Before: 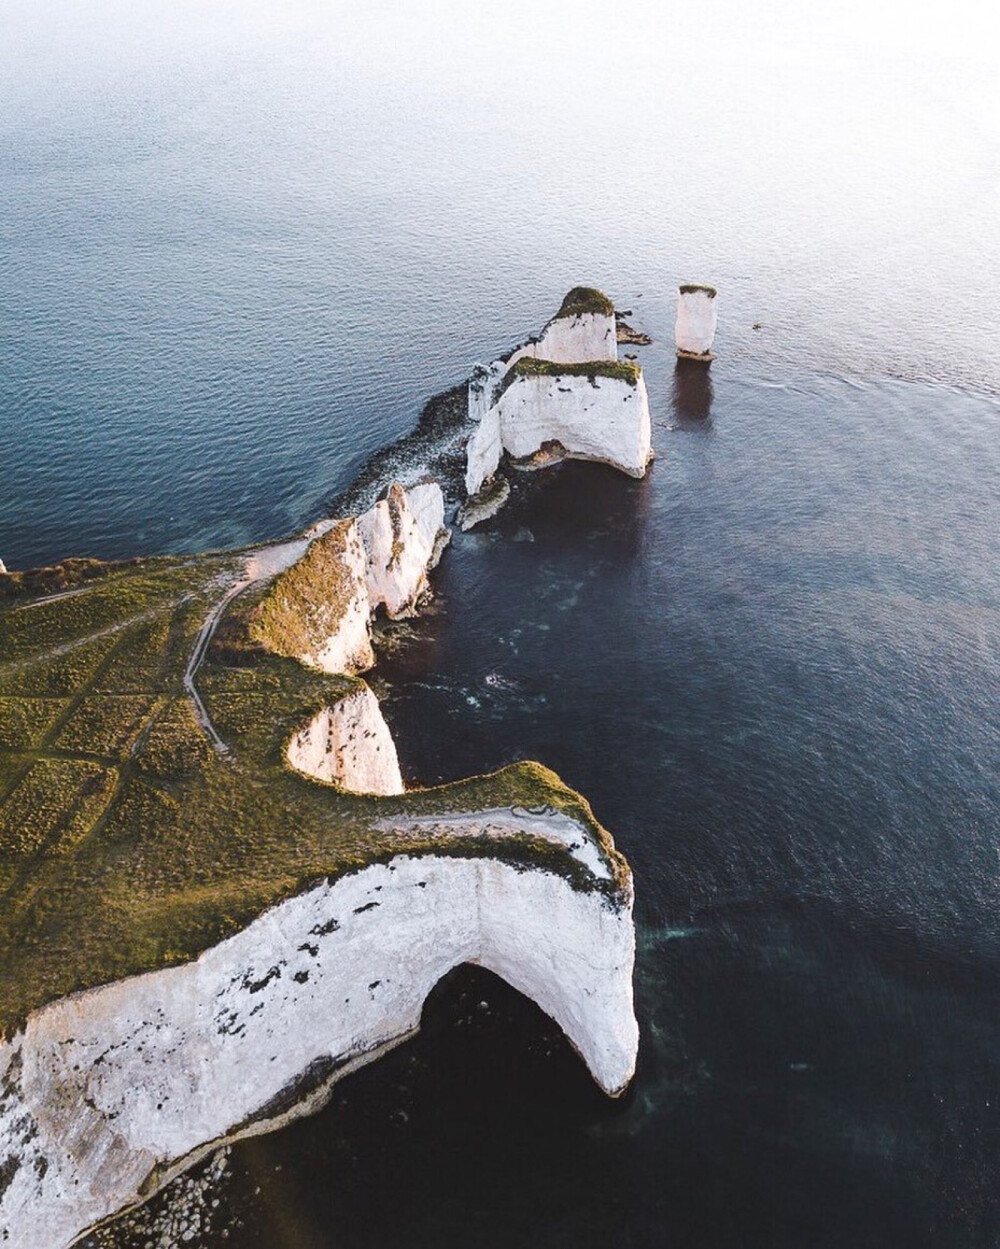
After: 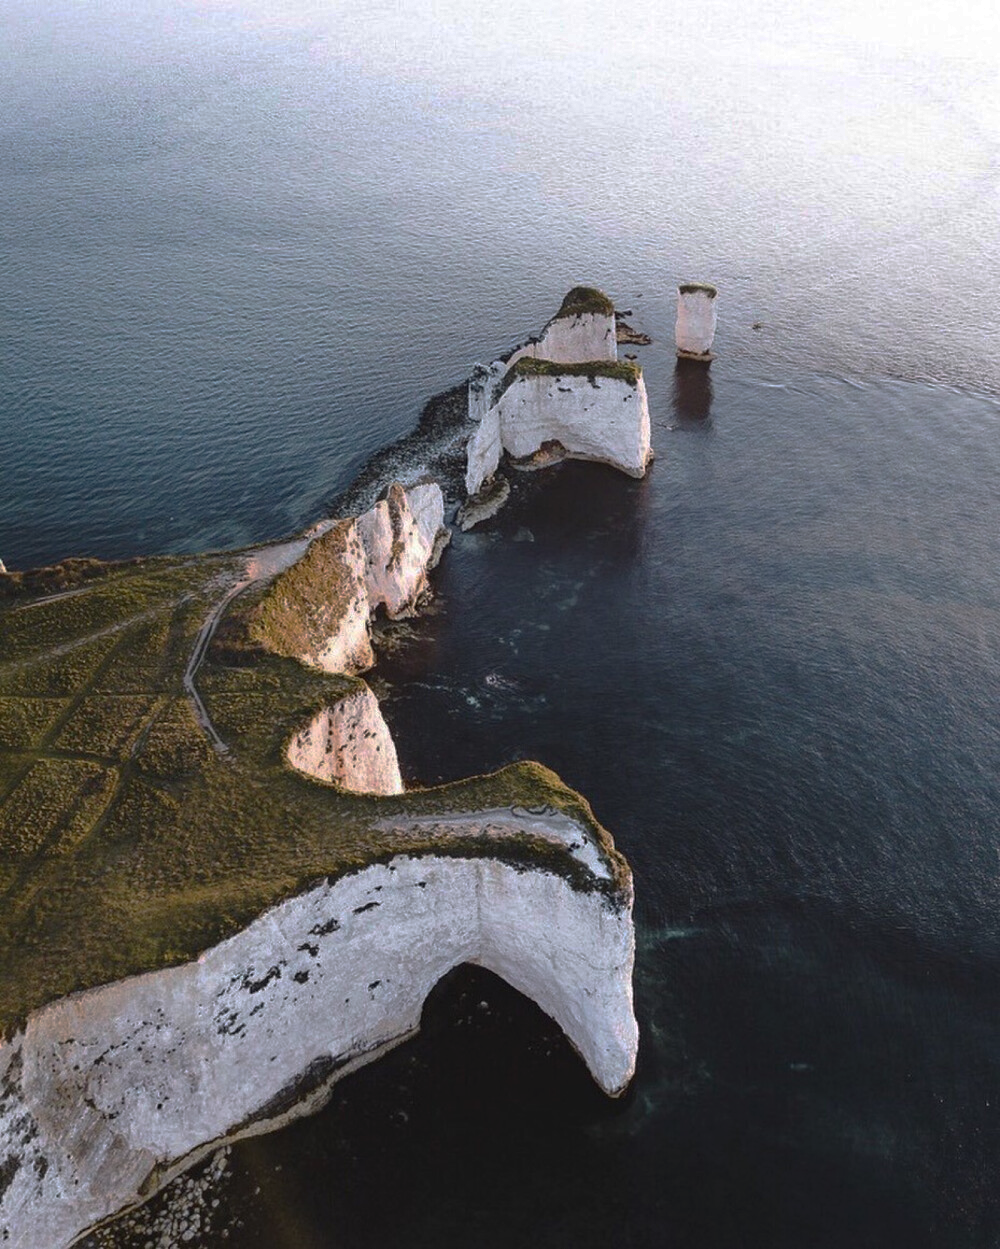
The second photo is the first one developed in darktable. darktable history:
base curve: curves: ch0 [(0, 0) (0.841, 0.609) (1, 1)], preserve colors none
